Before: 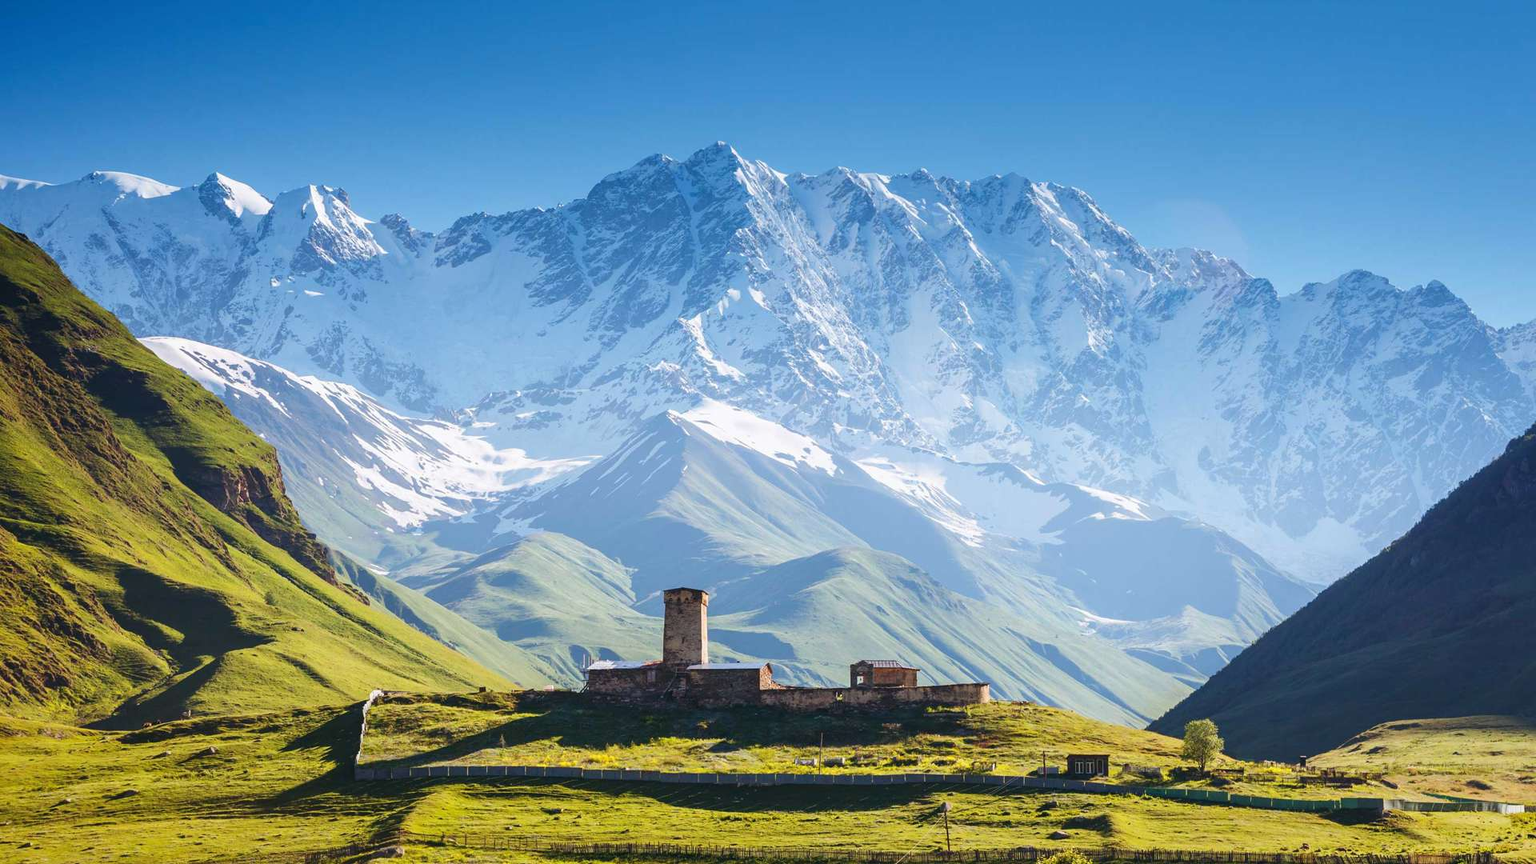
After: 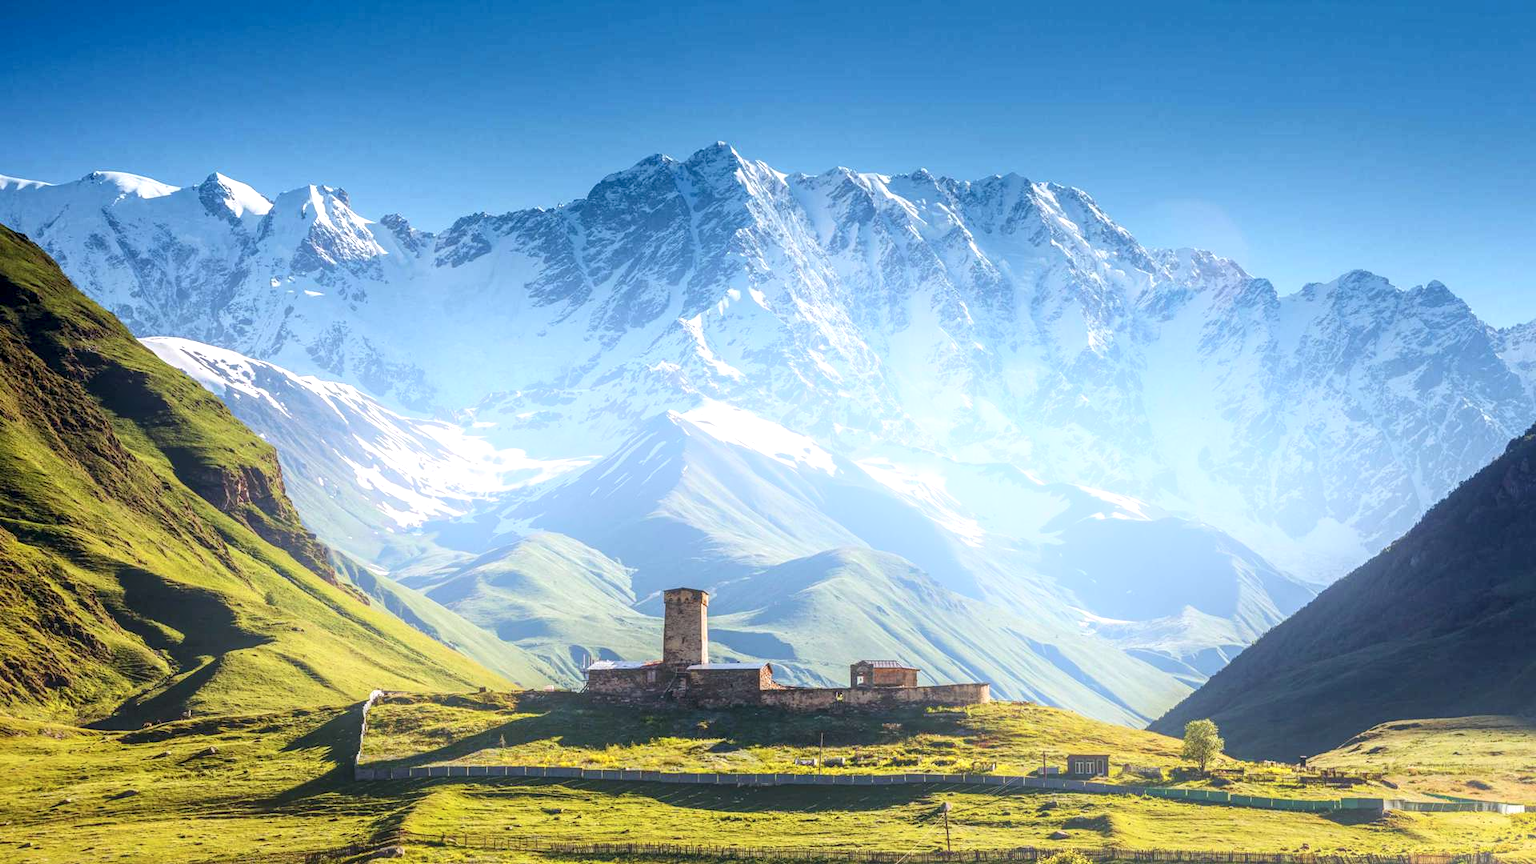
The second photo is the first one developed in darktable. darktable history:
local contrast: detail 154%
bloom: on, module defaults
